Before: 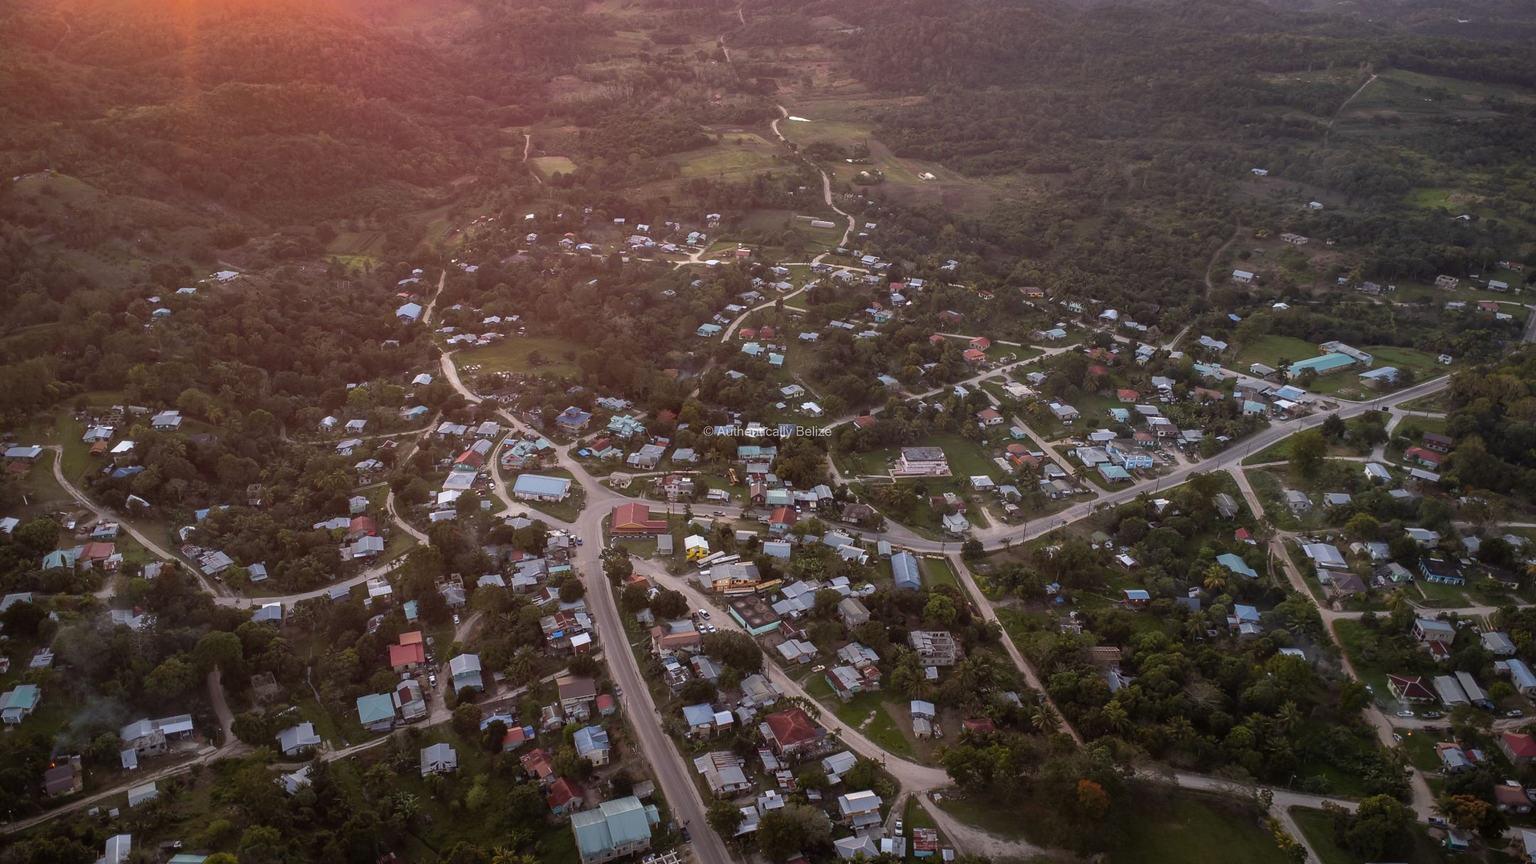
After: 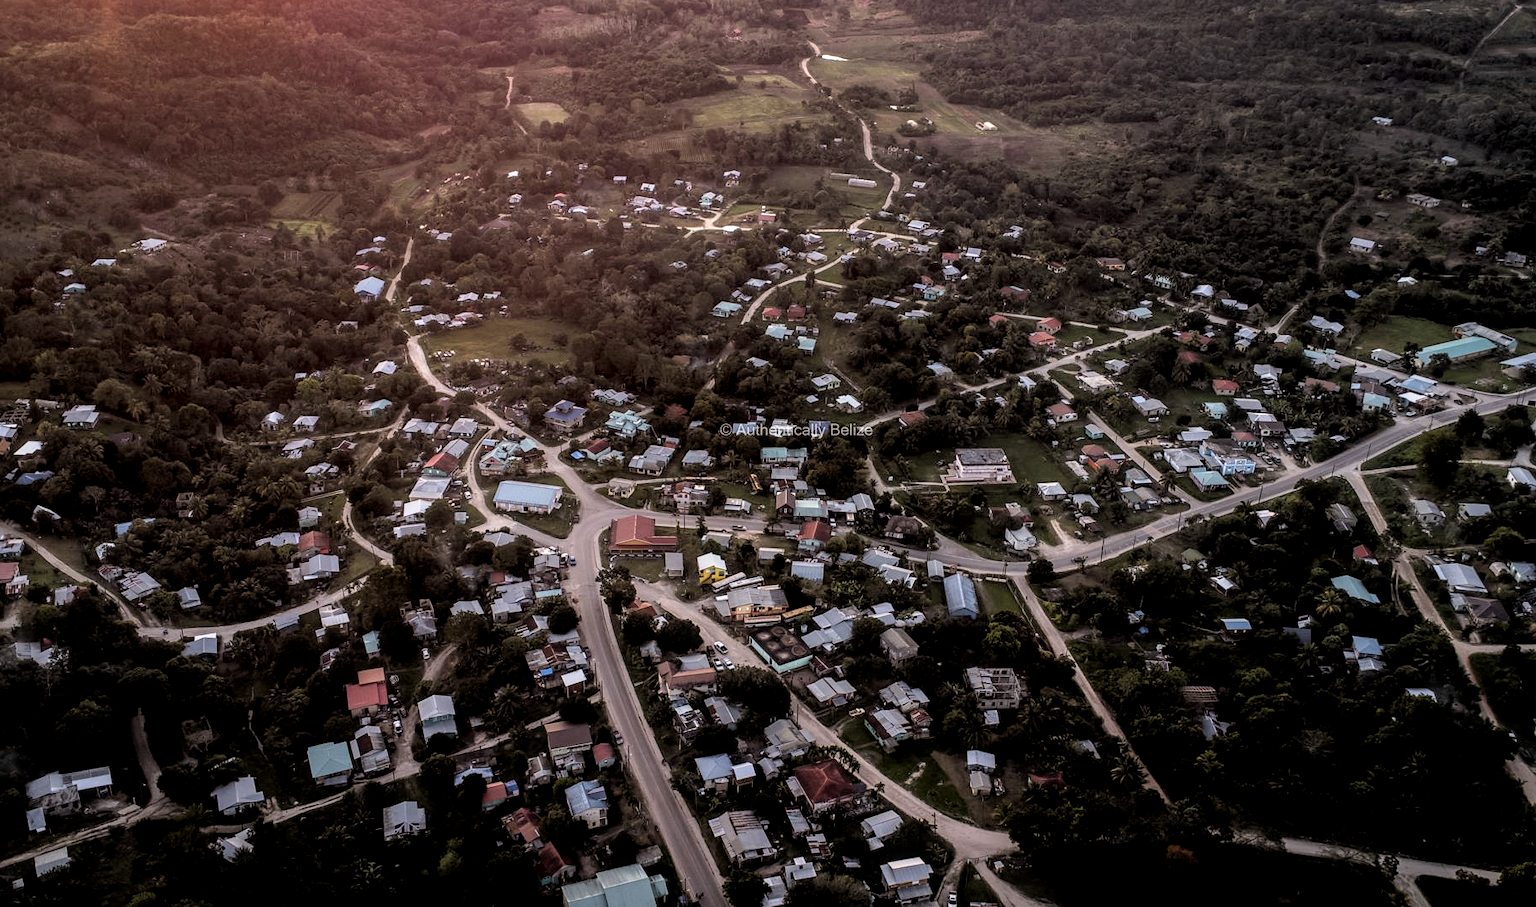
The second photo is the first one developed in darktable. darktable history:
local contrast: on, module defaults
crop: left 6.446%, top 8.188%, right 9.538%, bottom 3.548%
filmic rgb: black relative exposure -3.64 EV, white relative exposure 2.44 EV, hardness 3.29
